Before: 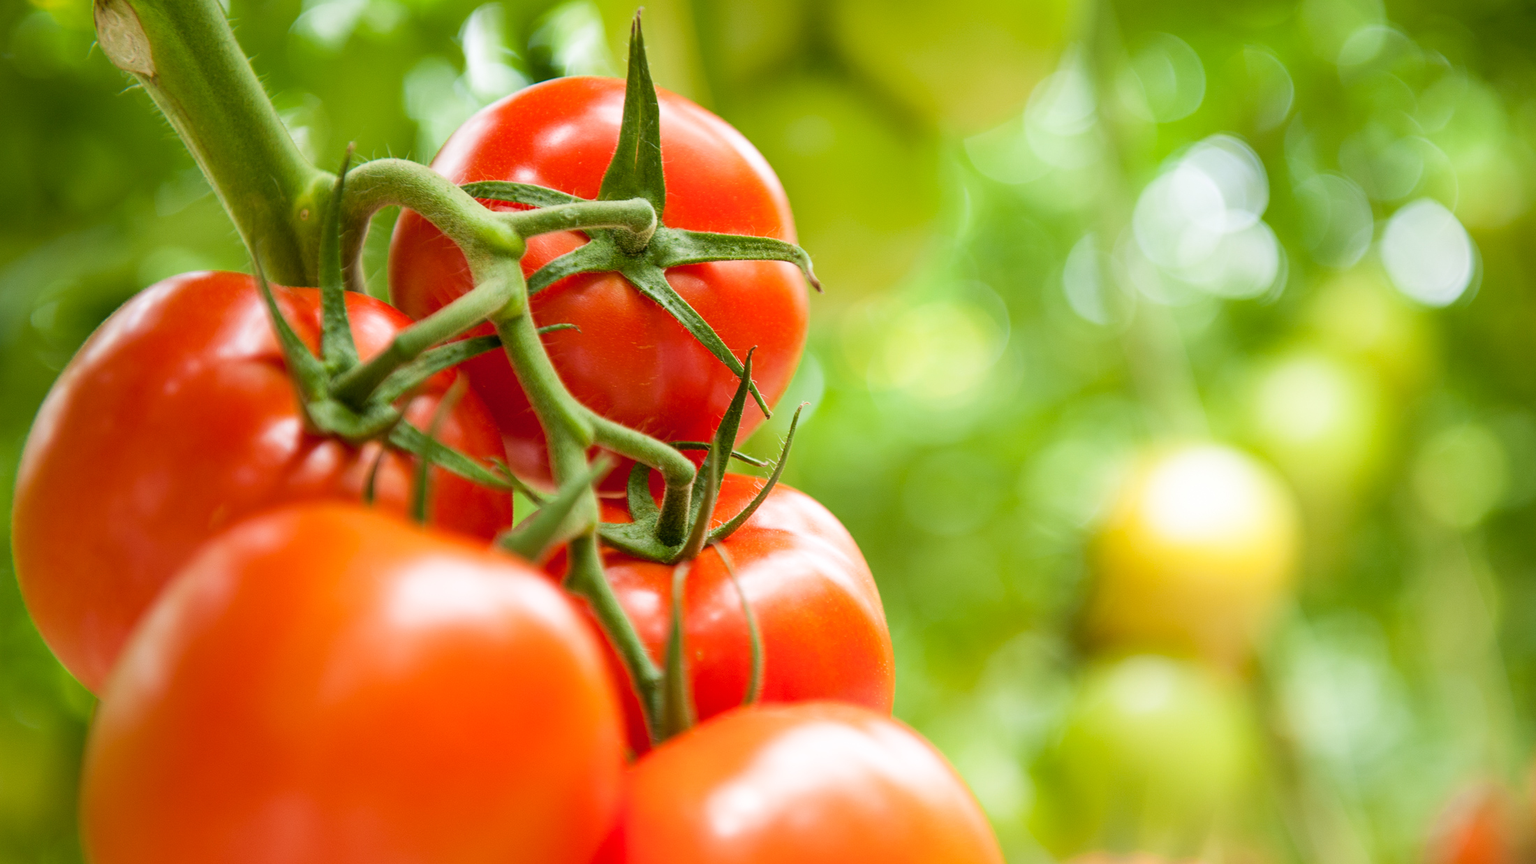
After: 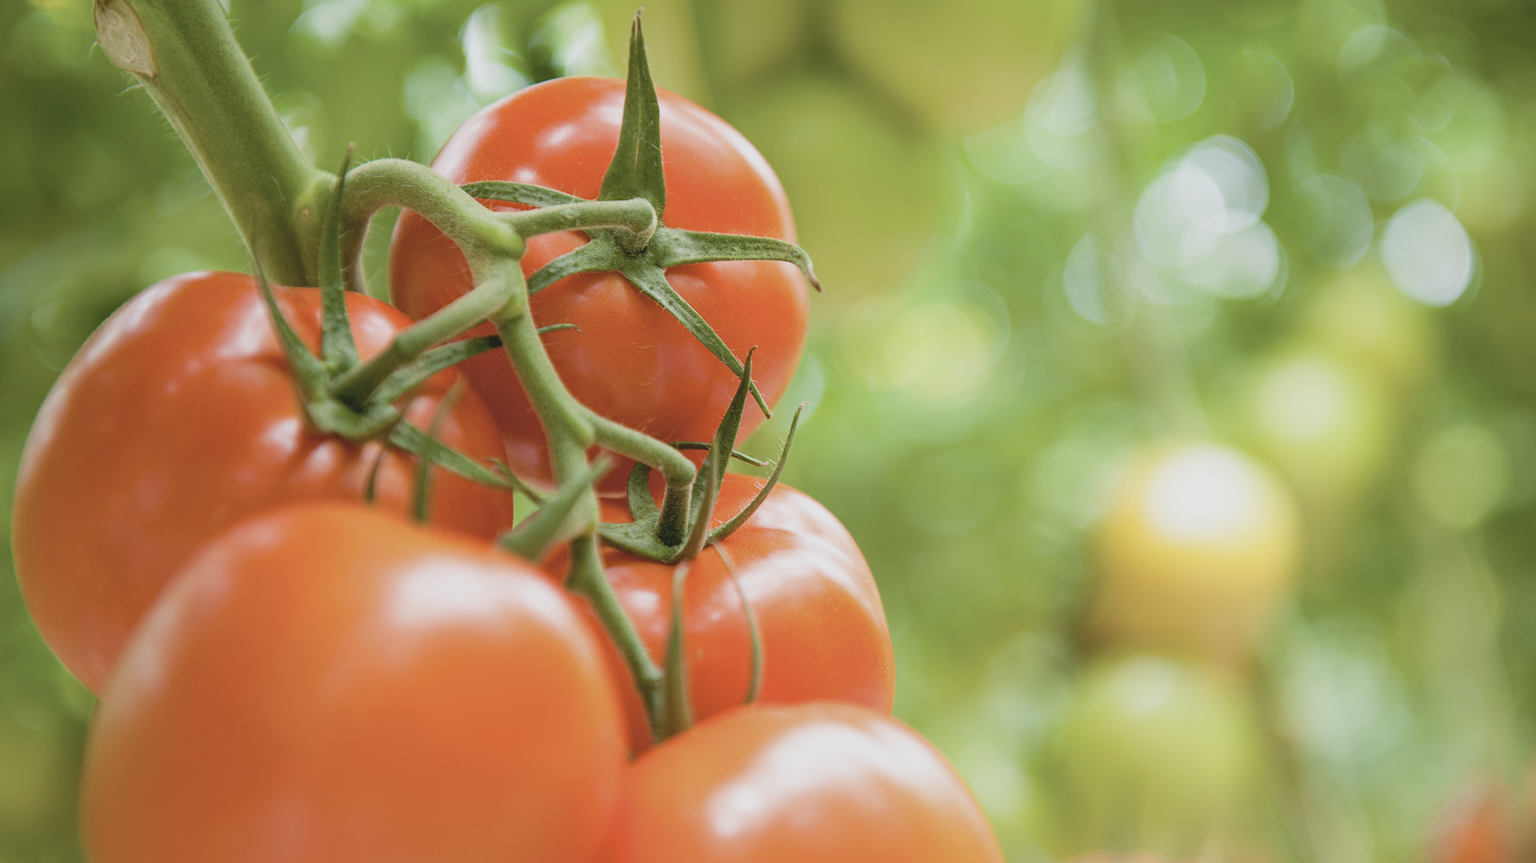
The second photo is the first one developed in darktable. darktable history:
haze removal: compatibility mode true, adaptive false
contrast brightness saturation: contrast -0.263, saturation -0.44
exposure: black level correction 0.007, exposure 0.158 EV, compensate exposure bias true, compensate highlight preservation false
